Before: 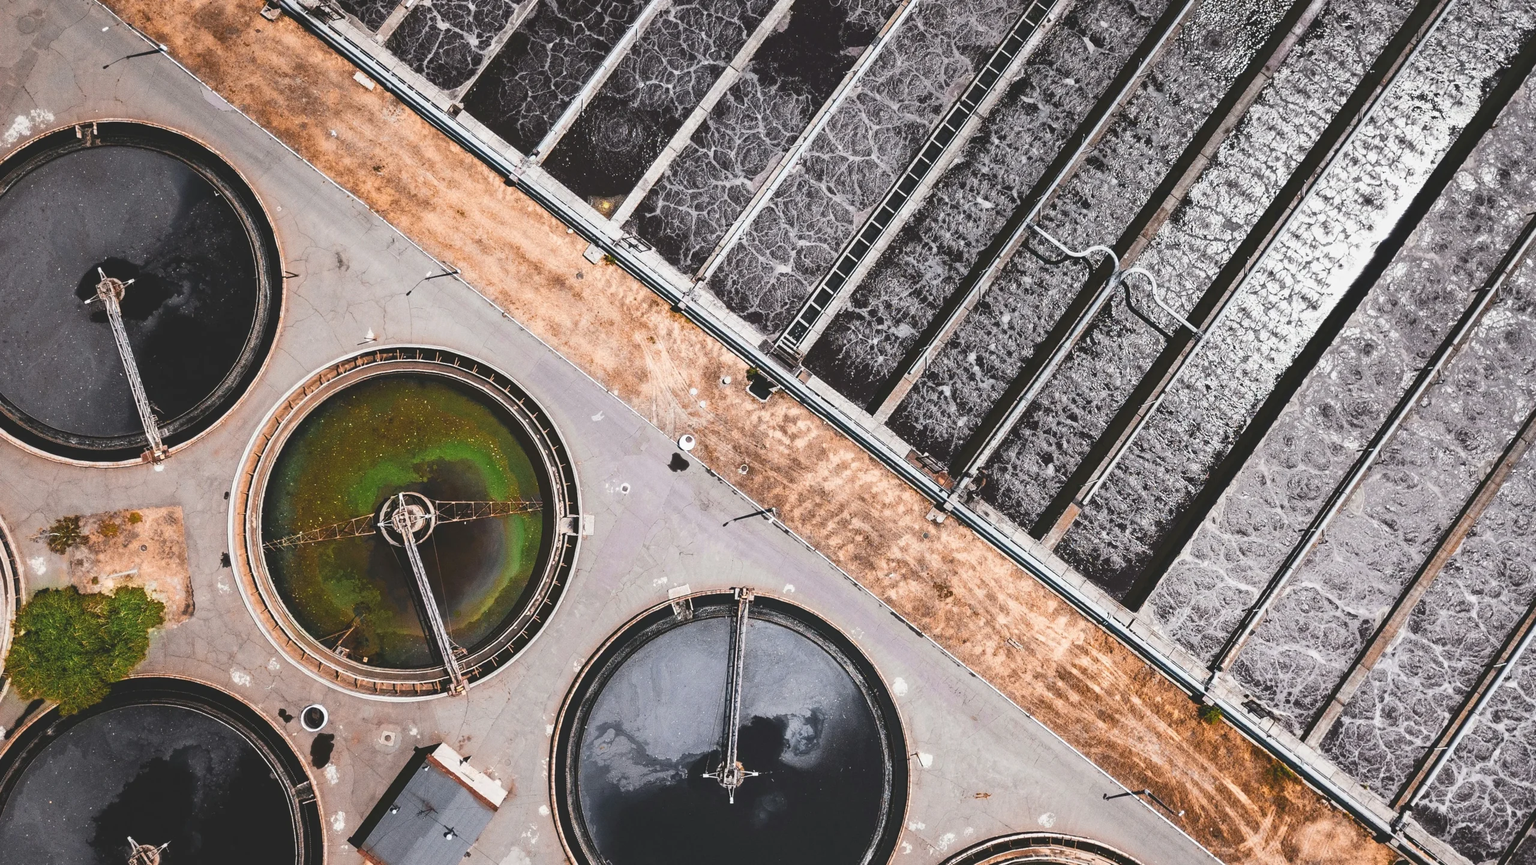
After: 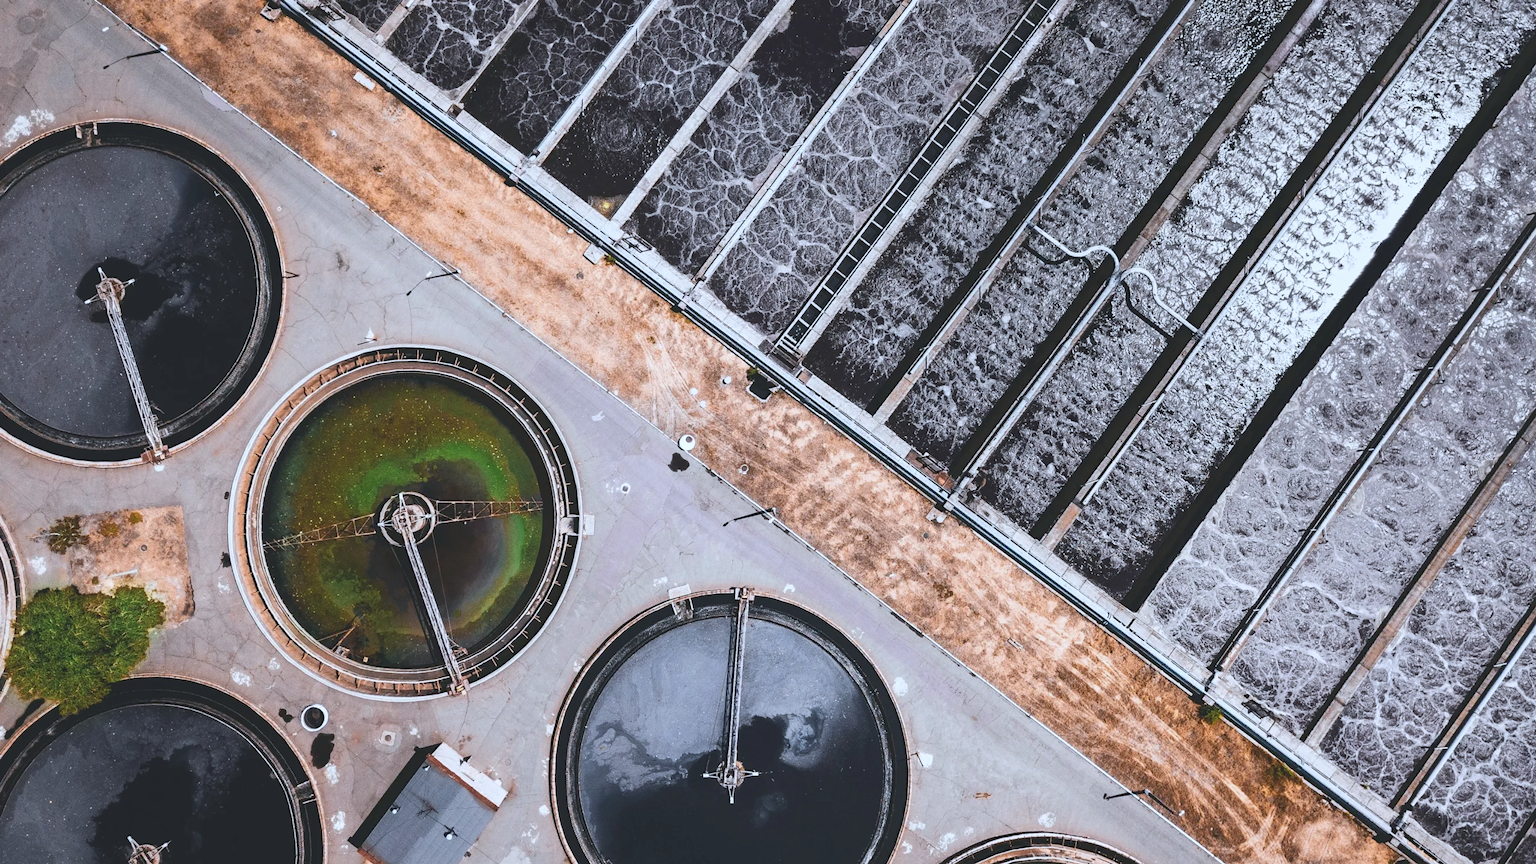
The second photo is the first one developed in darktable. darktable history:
color calibration: x 0.37, y 0.382, temperature 4316.7 K
